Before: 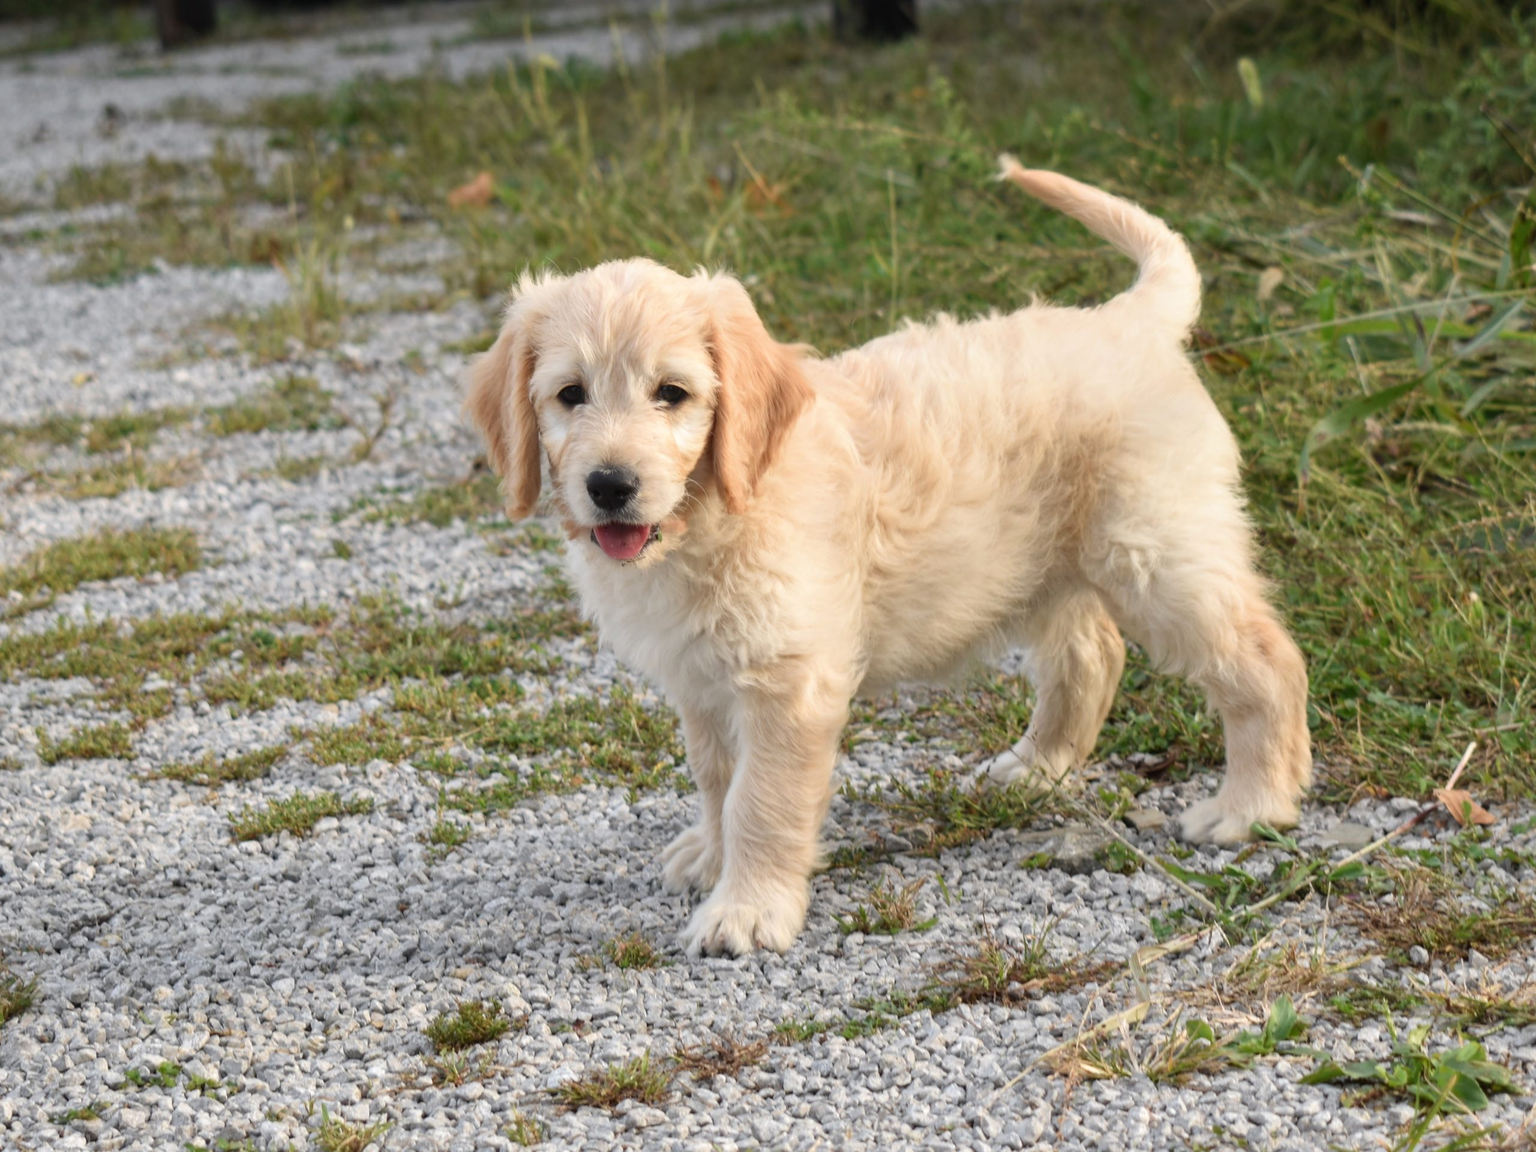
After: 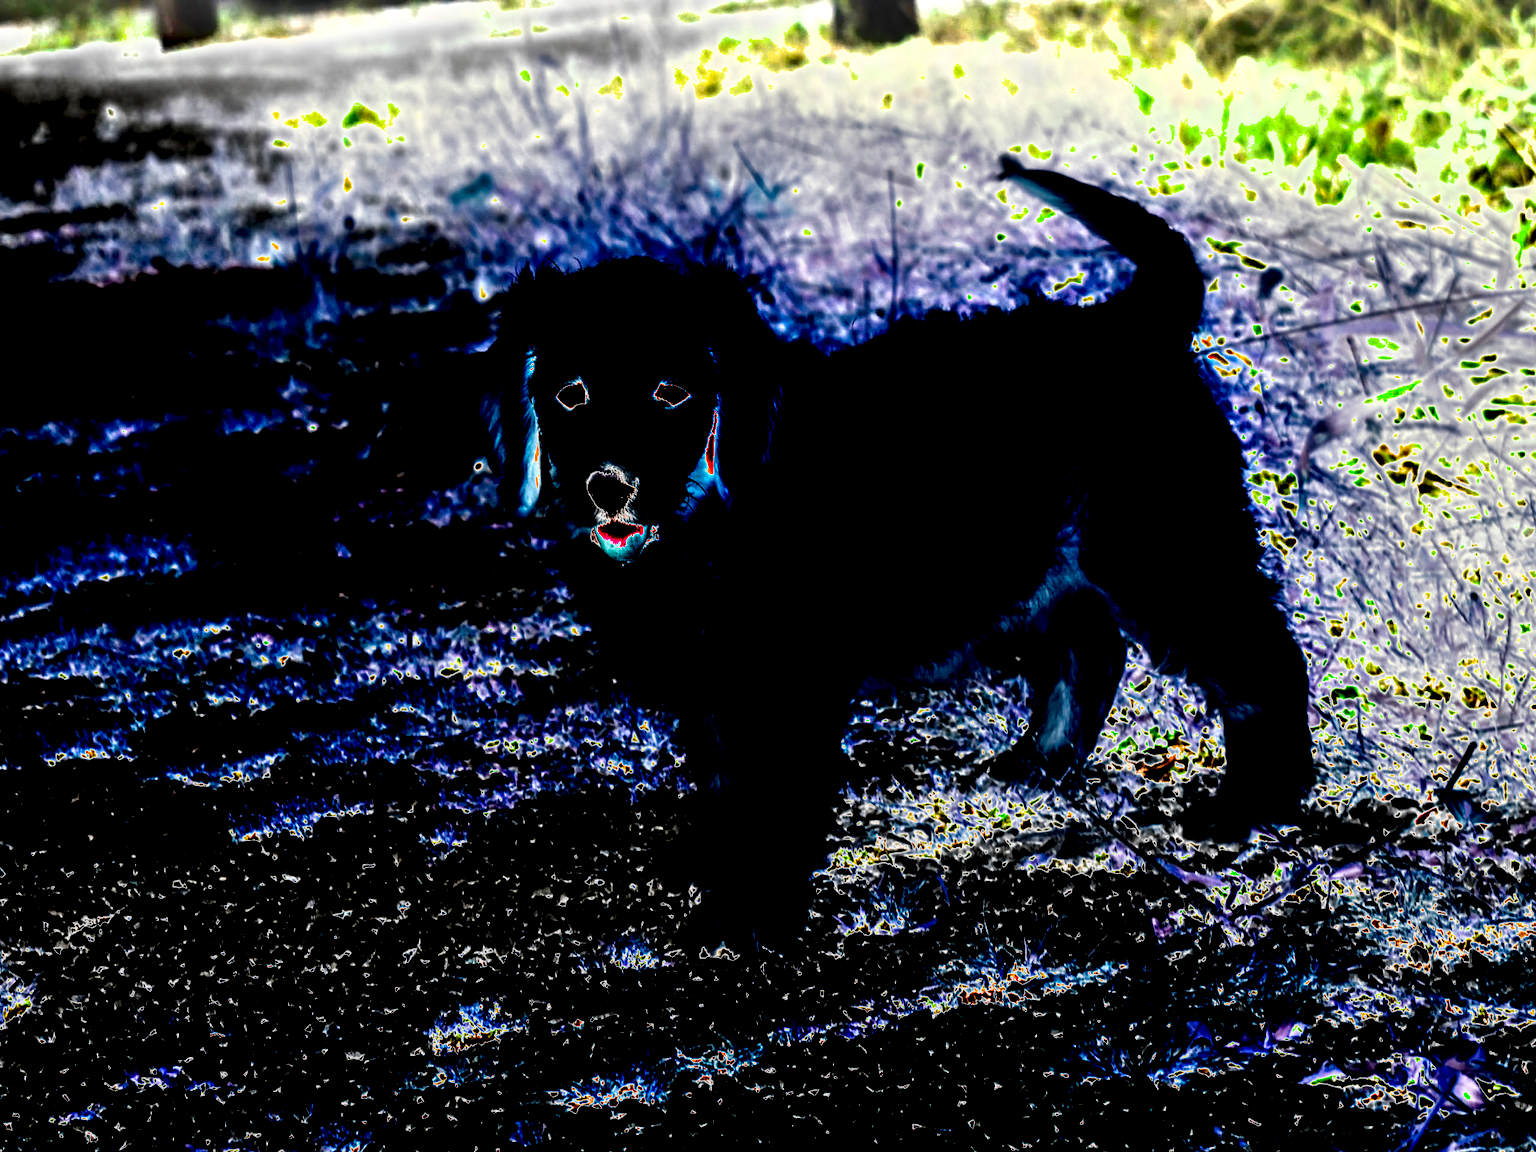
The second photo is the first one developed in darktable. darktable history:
levels: levels [0.052, 0.496, 0.908]
tone equalizer: -8 EV -0.448 EV, -7 EV -0.371 EV, -6 EV -0.34 EV, -5 EV -0.185 EV, -3 EV 0.209 EV, -2 EV 0.33 EV, -1 EV 0.369 EV, +0 EV 0.411 EV
exposure: exposure 3.08 EV, compensate exposure bias true, compensate highlight preservation false
shadows and highlights: low approximation 0.01, soften with gaussian
